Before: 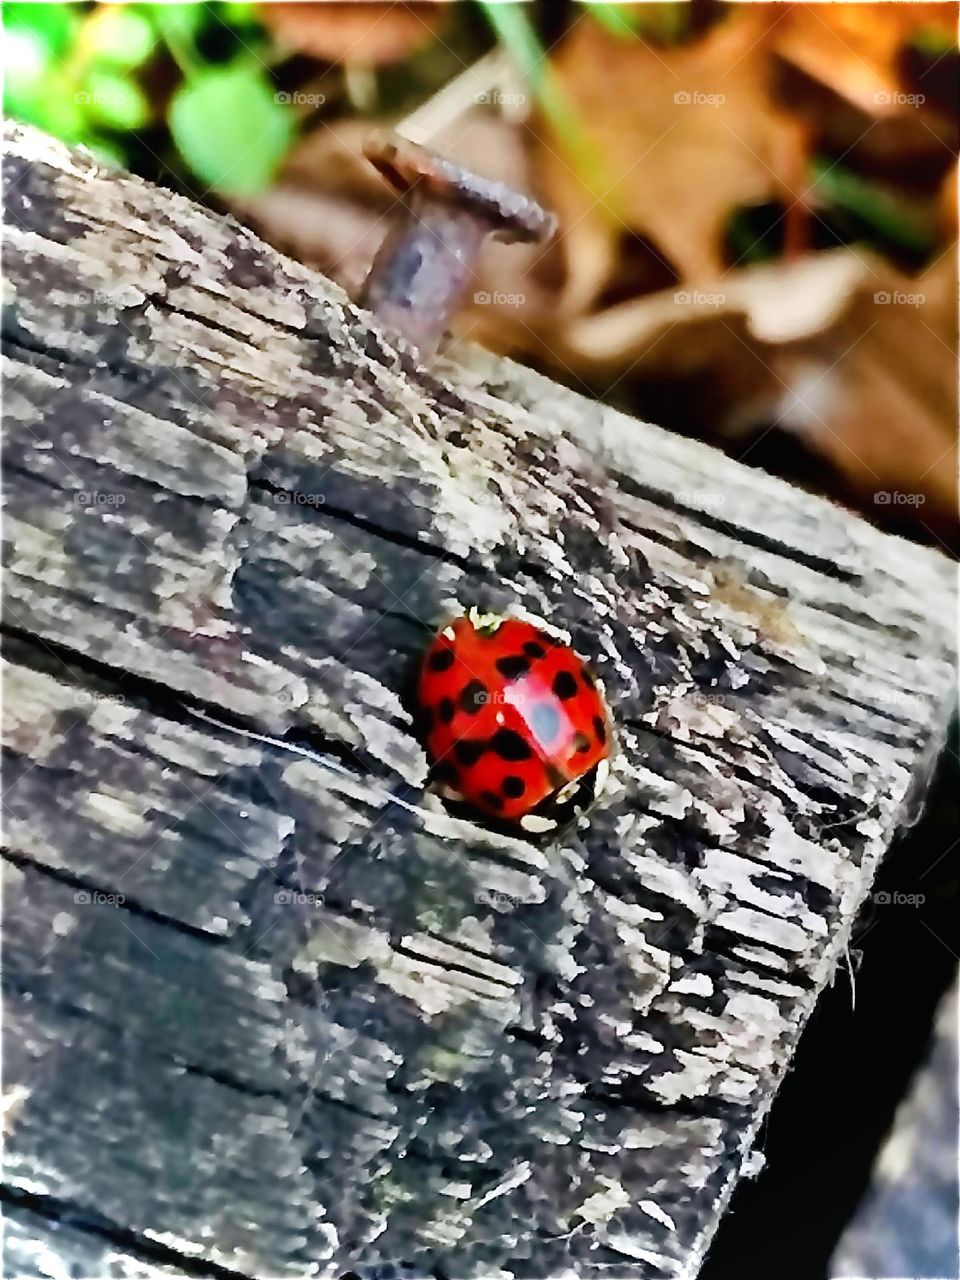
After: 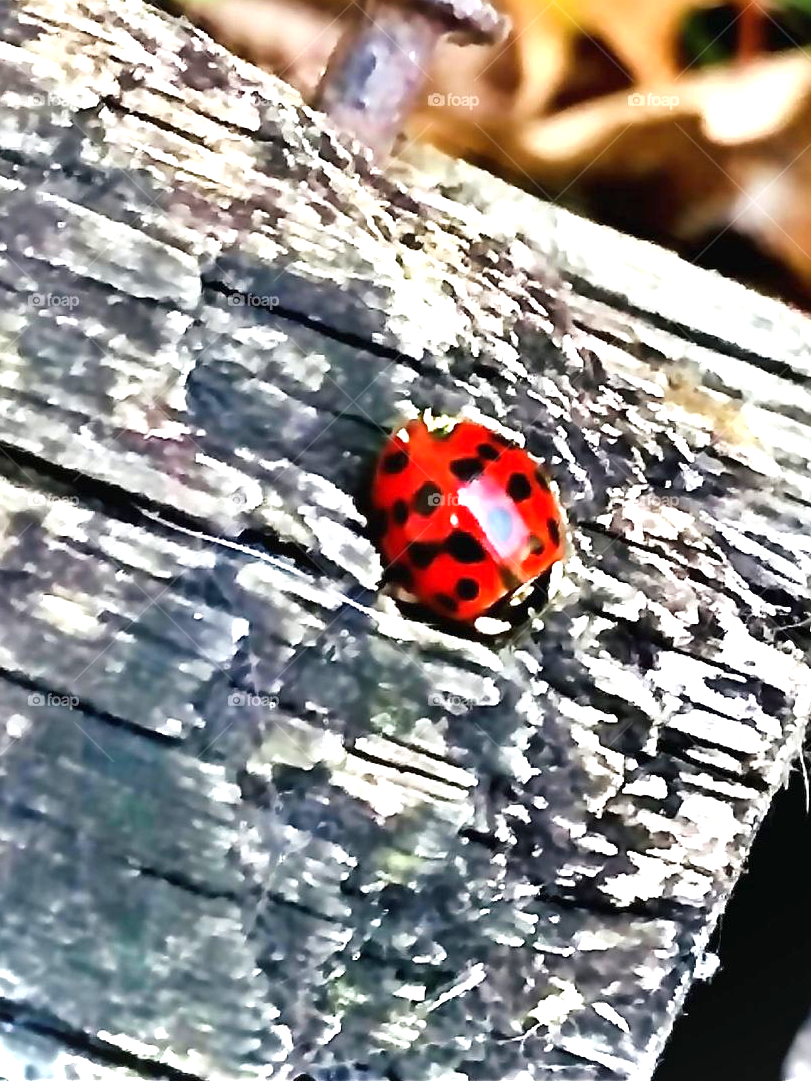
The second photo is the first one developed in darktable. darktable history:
exposure: exposure 0.935 EV, compensate highlight preservation false
crop and rotate: left 4.842%, top 15.51%, right 10.668%
